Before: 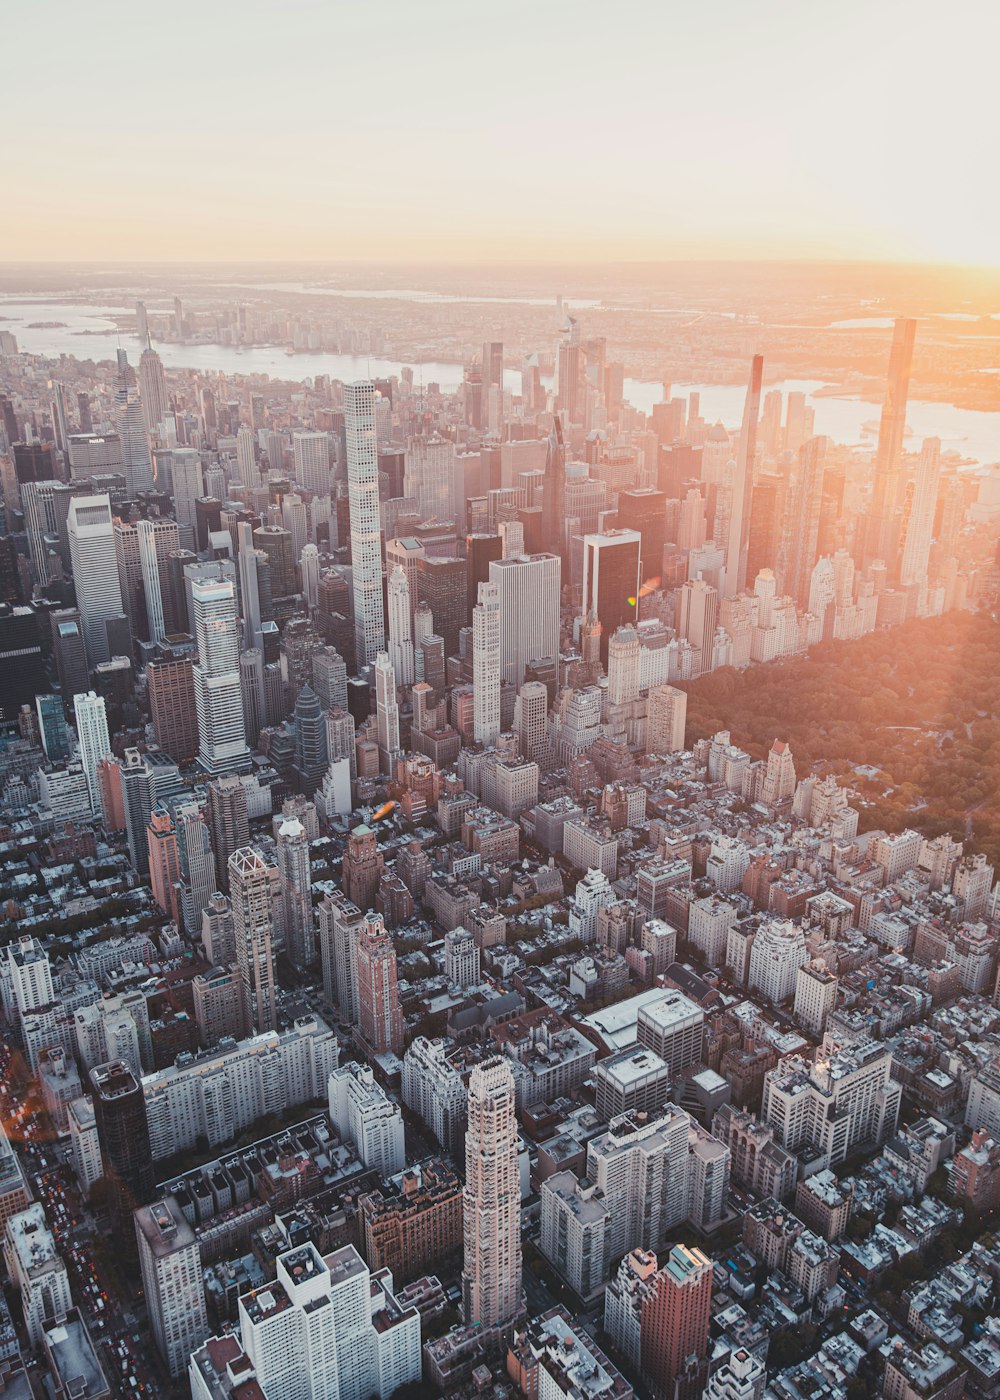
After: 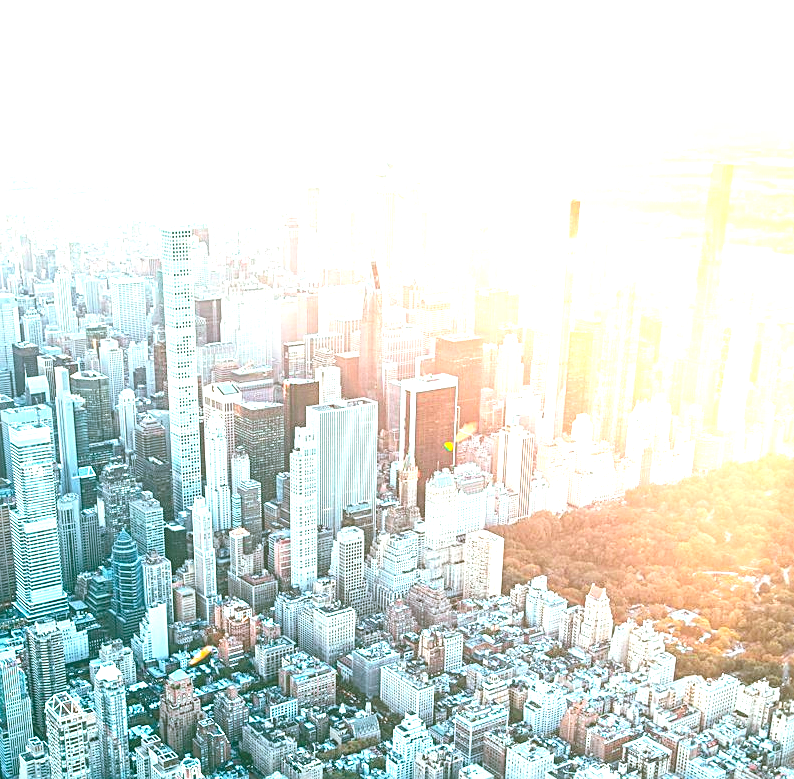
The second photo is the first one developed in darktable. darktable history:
contrast brightness saturation: contrast 0.15, brightness -0.01, saturation 0.1
crop: left 18.38%, top 11.092%, right 2.134%, bottom 33.217%
local contrast: on, module defaults
color balance rgb: shadows lift › chroma 11.71%, shadows lift › hue 133.46°, power › chroma 2.15%, power › hue 166.83°, highlights gain › chroma 4%, highlights gain › hue 200.2°, perceptual saturation grading › global saturation 18.05%
base curve: curves: ch0 [(0, 0) (0.303, 0.277) (1, 1)]
sharpen: on, module defaults
exposure: black level correction 0, exposure 1.7 EV, compensate exposure bias true, compensate highlight preservation false
